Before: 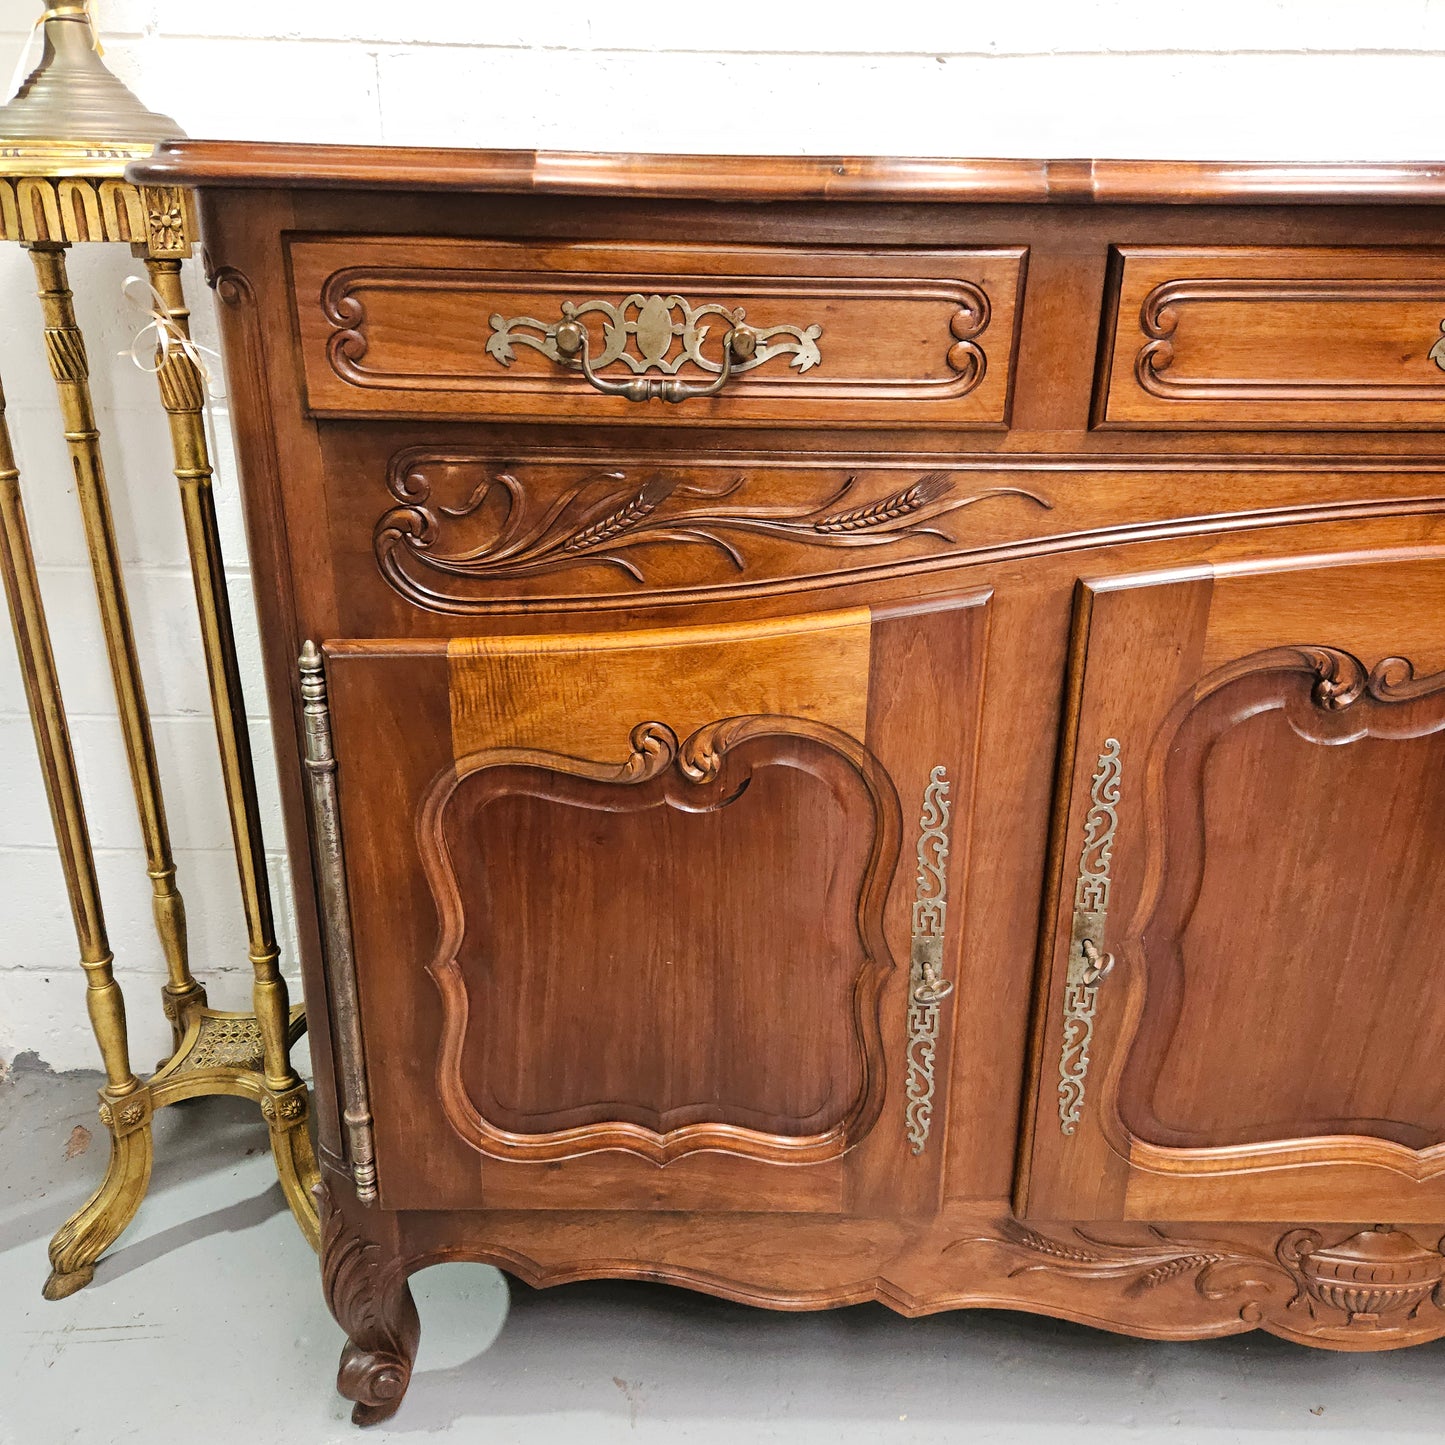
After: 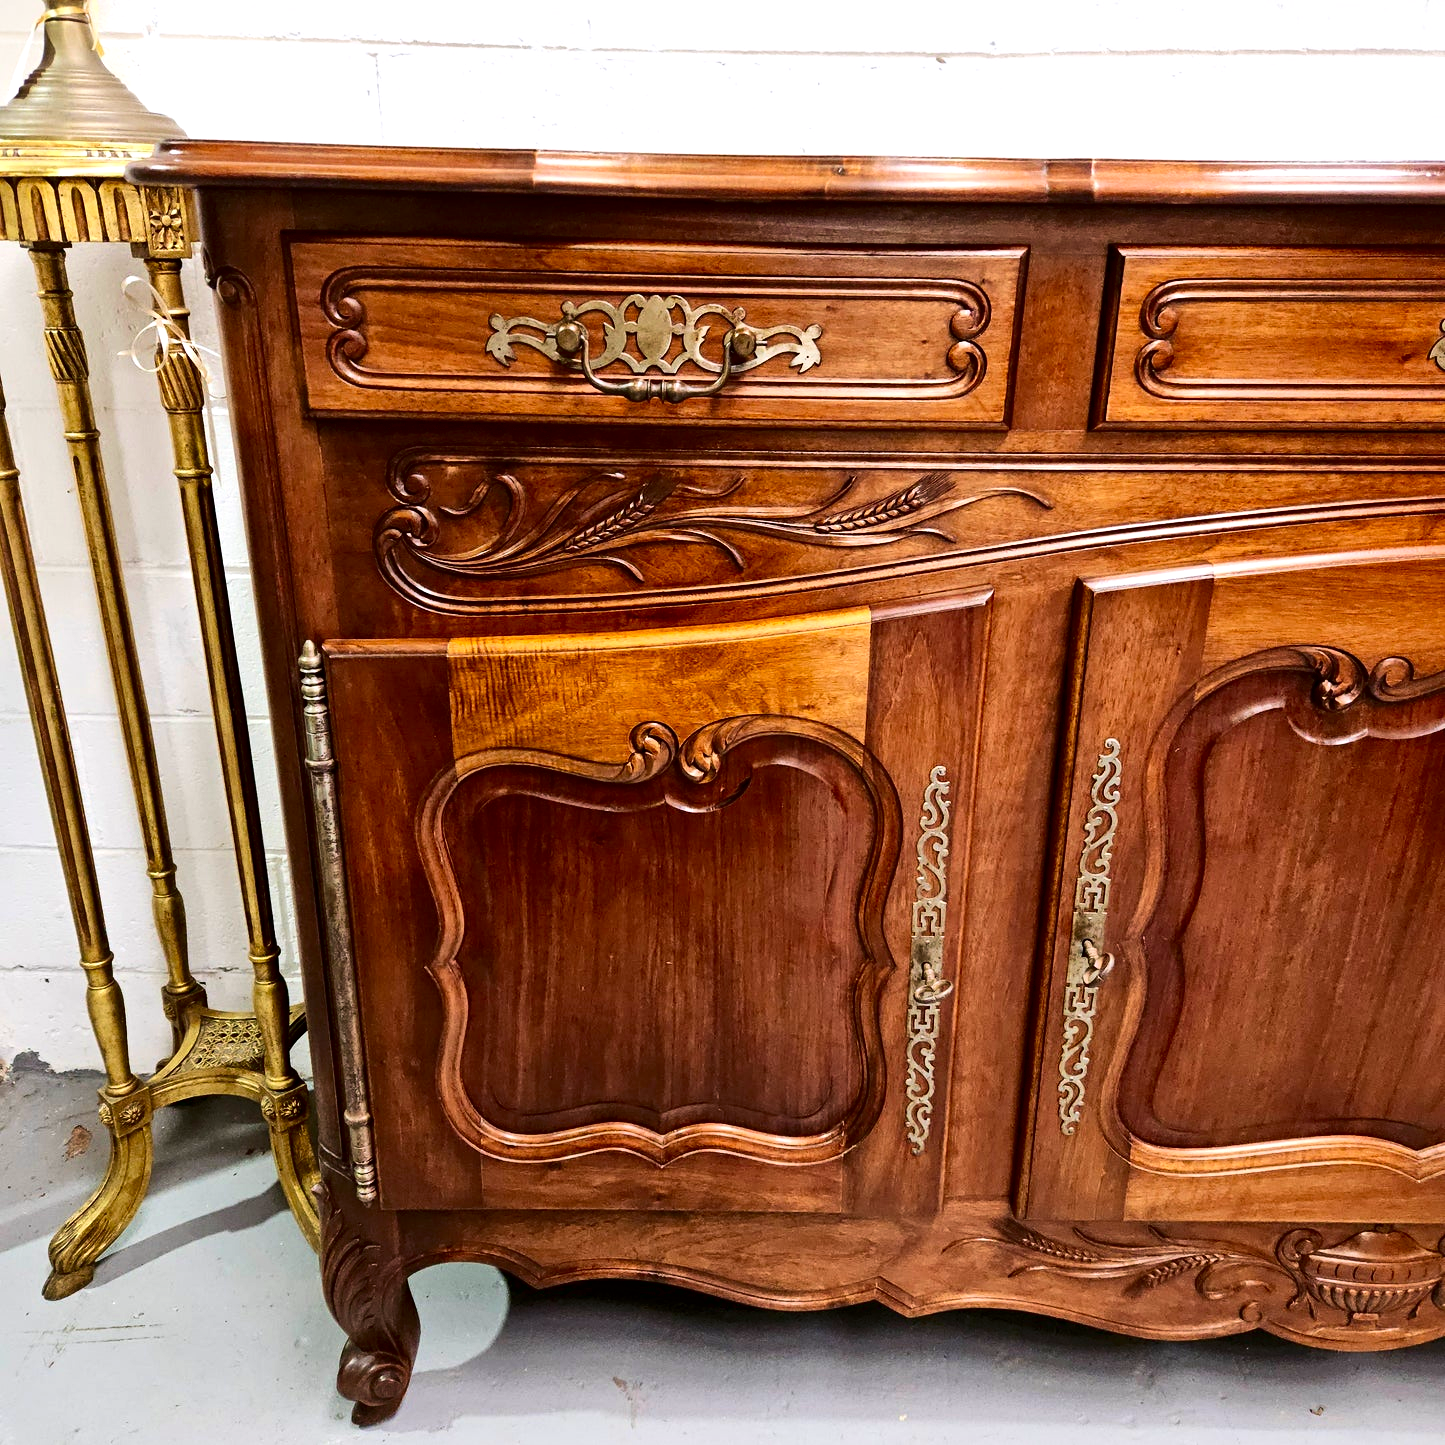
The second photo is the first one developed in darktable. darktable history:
local contrast: mode bilateral grid, contrast 20, coarseness 50, detail 144%, midtone range 0.2
white balance: red 1.004, blue 1.024
contrast brightness saturation: contrast 0.21, brightness -0.11, saturation 0.21
velvia: on, module defaults
